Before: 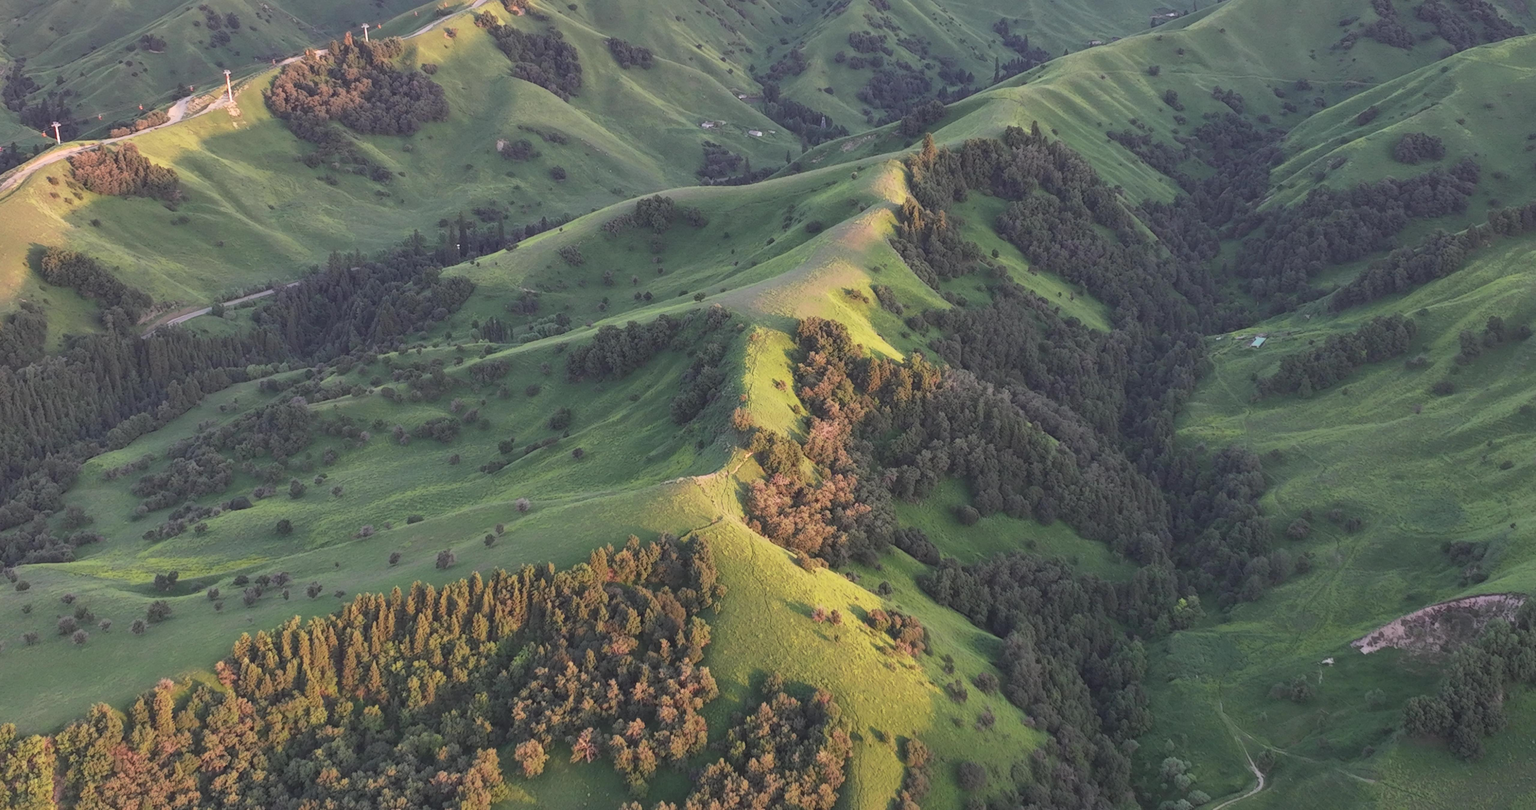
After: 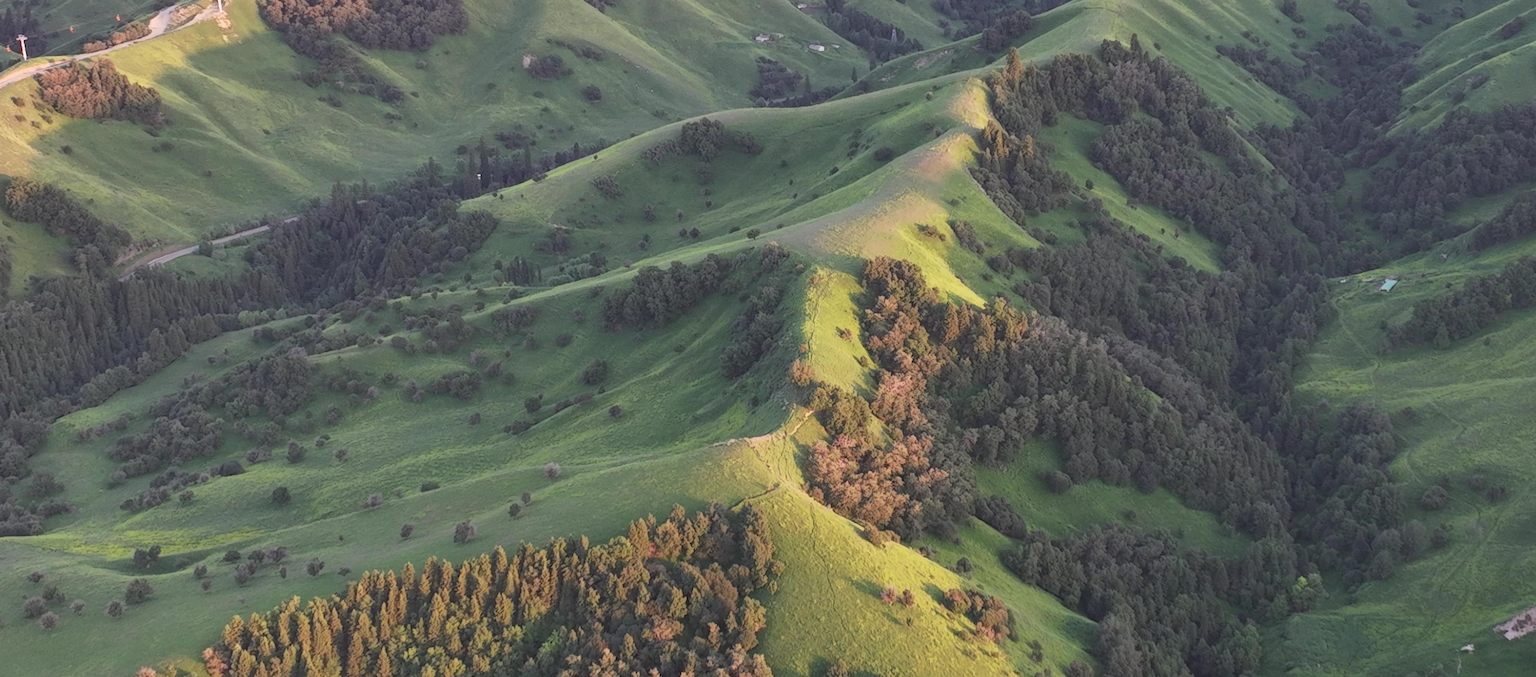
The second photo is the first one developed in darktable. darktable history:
crop and rotate: left 2.425%, top 11.305%, right 9.6%, bottom 15.08%
grain: coarseness 0.09 ISO, strength 10%
